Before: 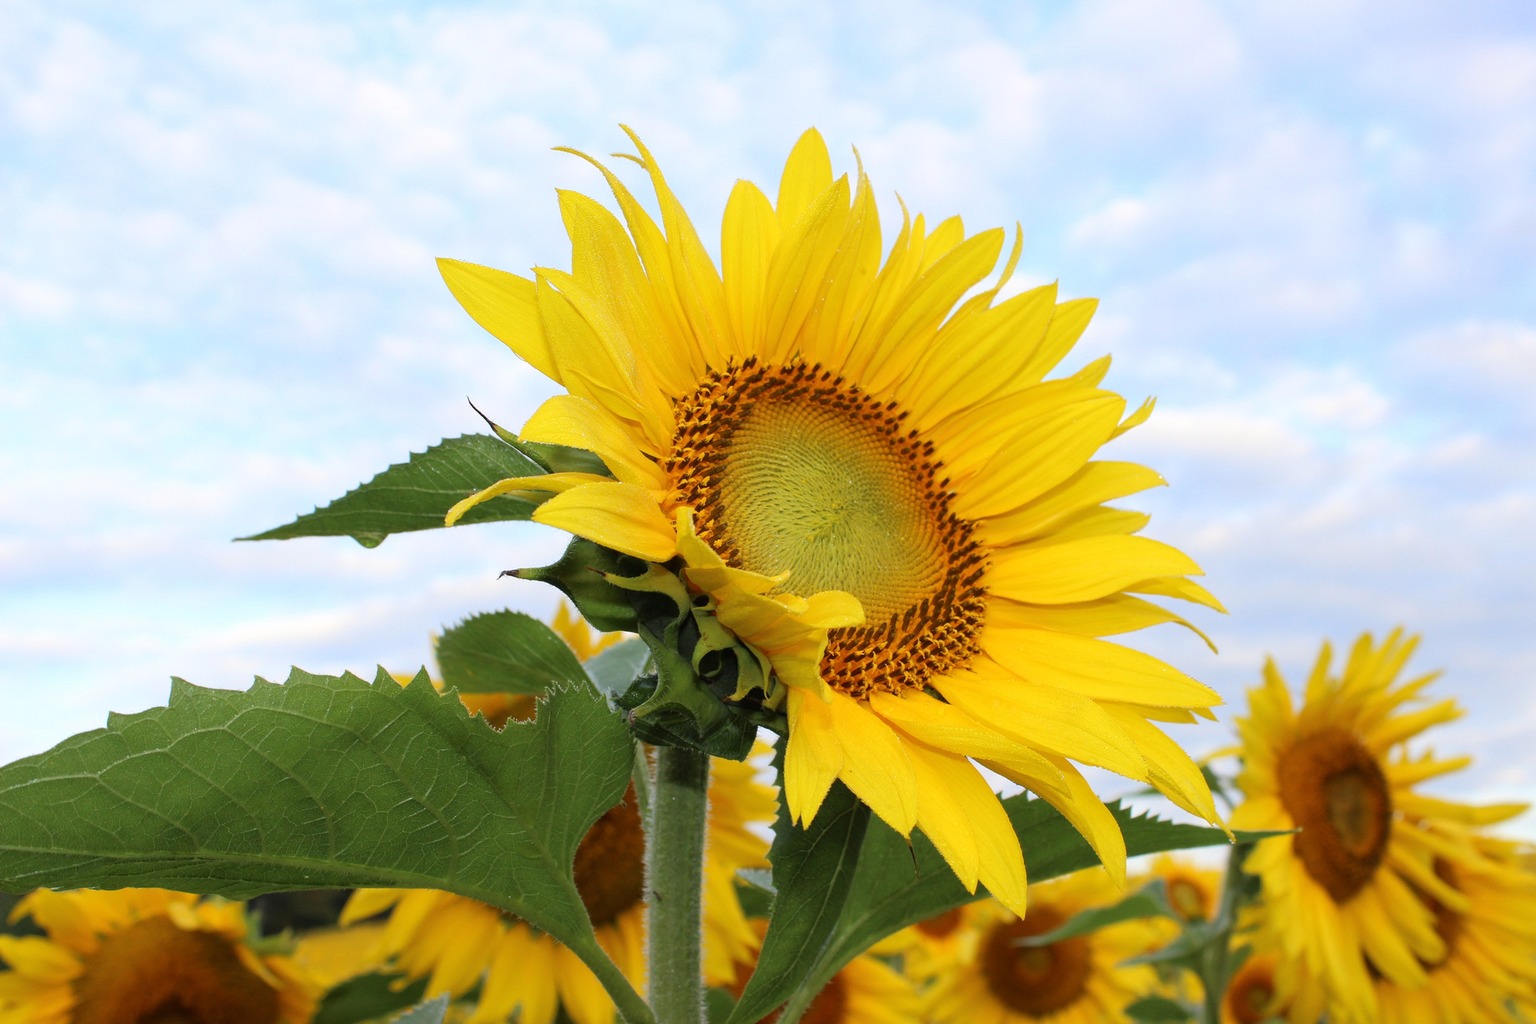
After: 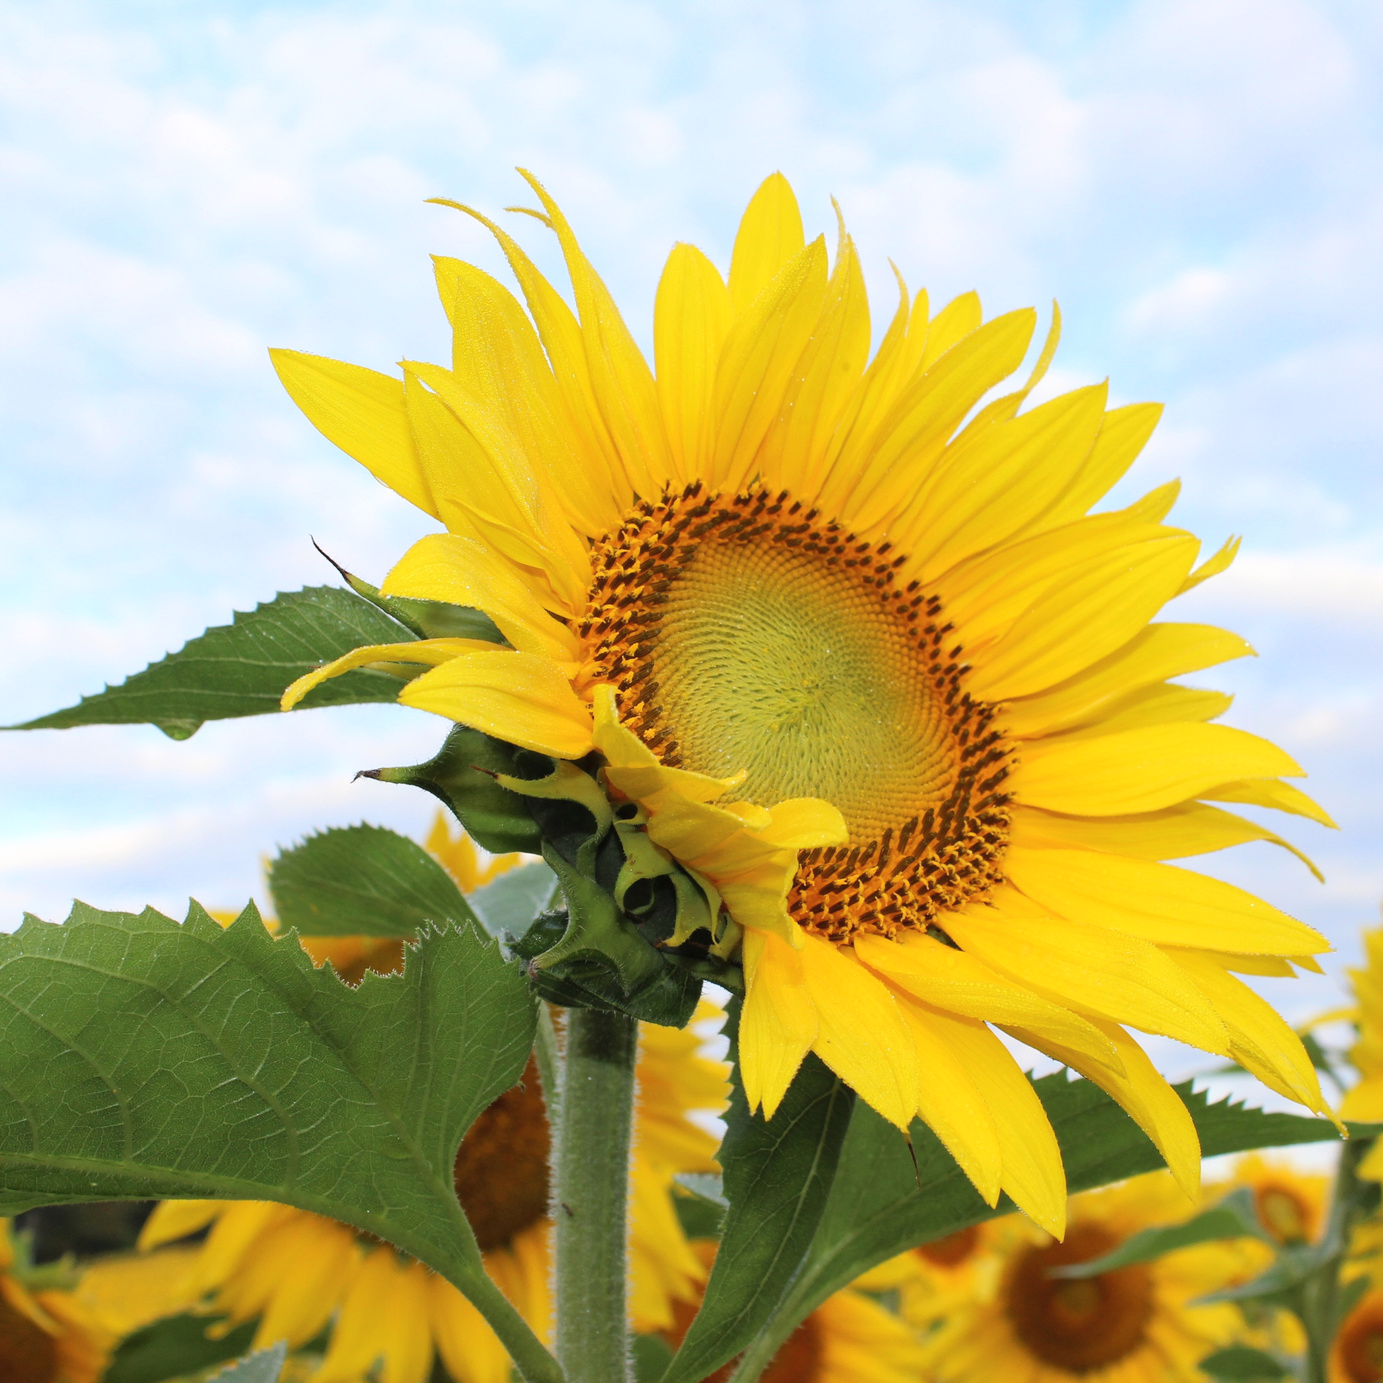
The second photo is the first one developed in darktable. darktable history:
crop and rotate: left 15.446%, right 17.836%
contrast brightness saturation: contrast 0.05, brightness 0.06, saturation 0.01
